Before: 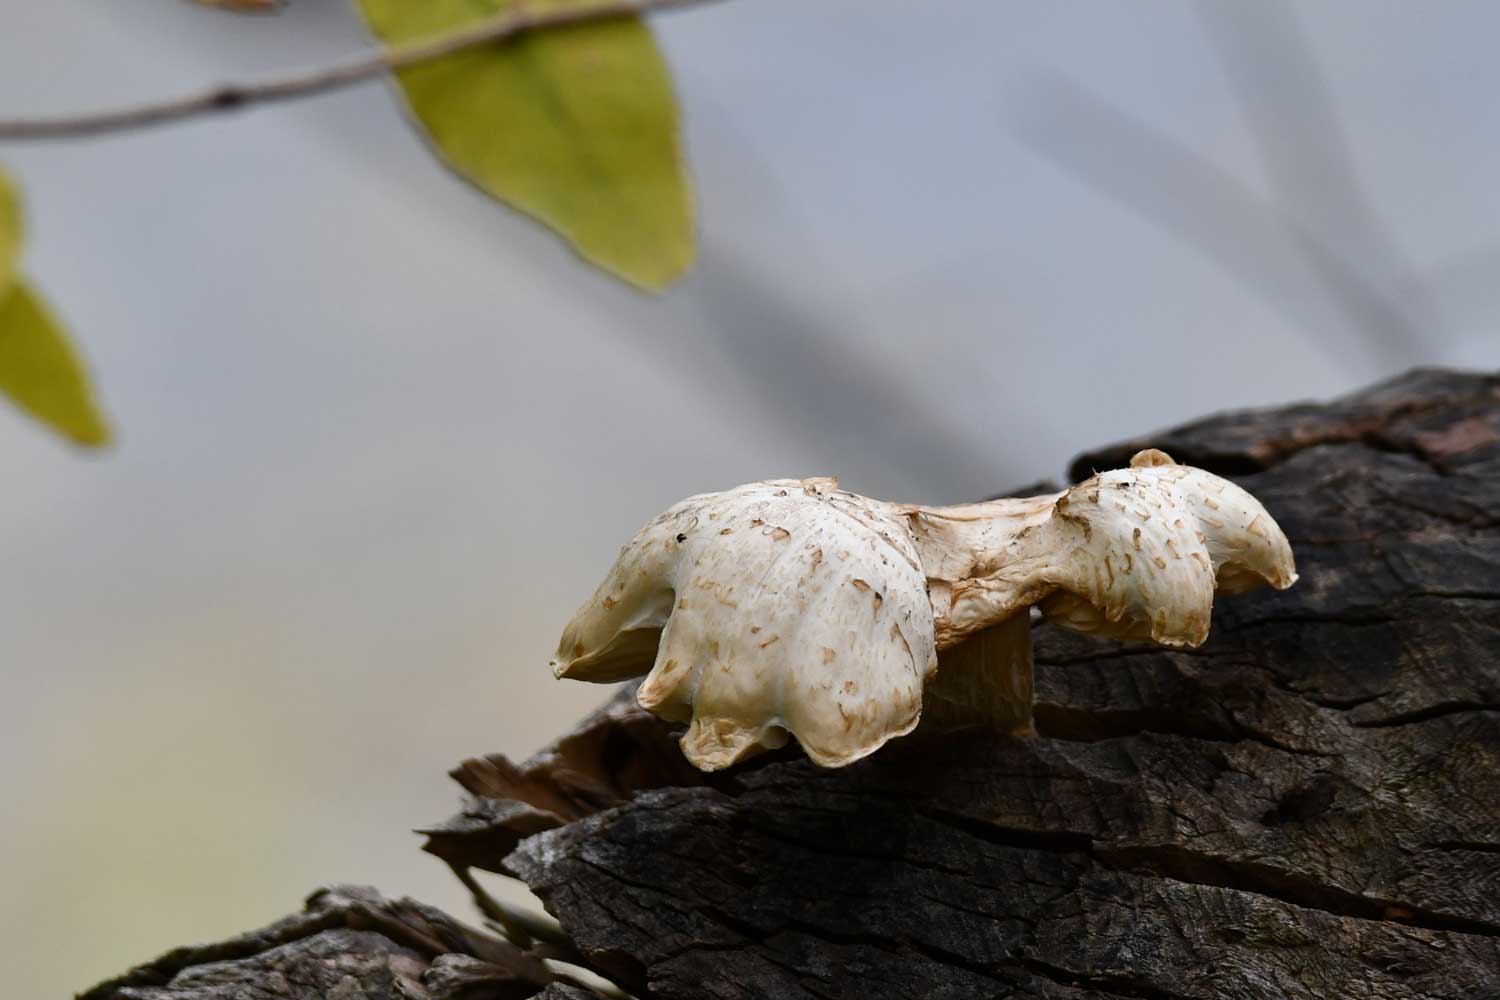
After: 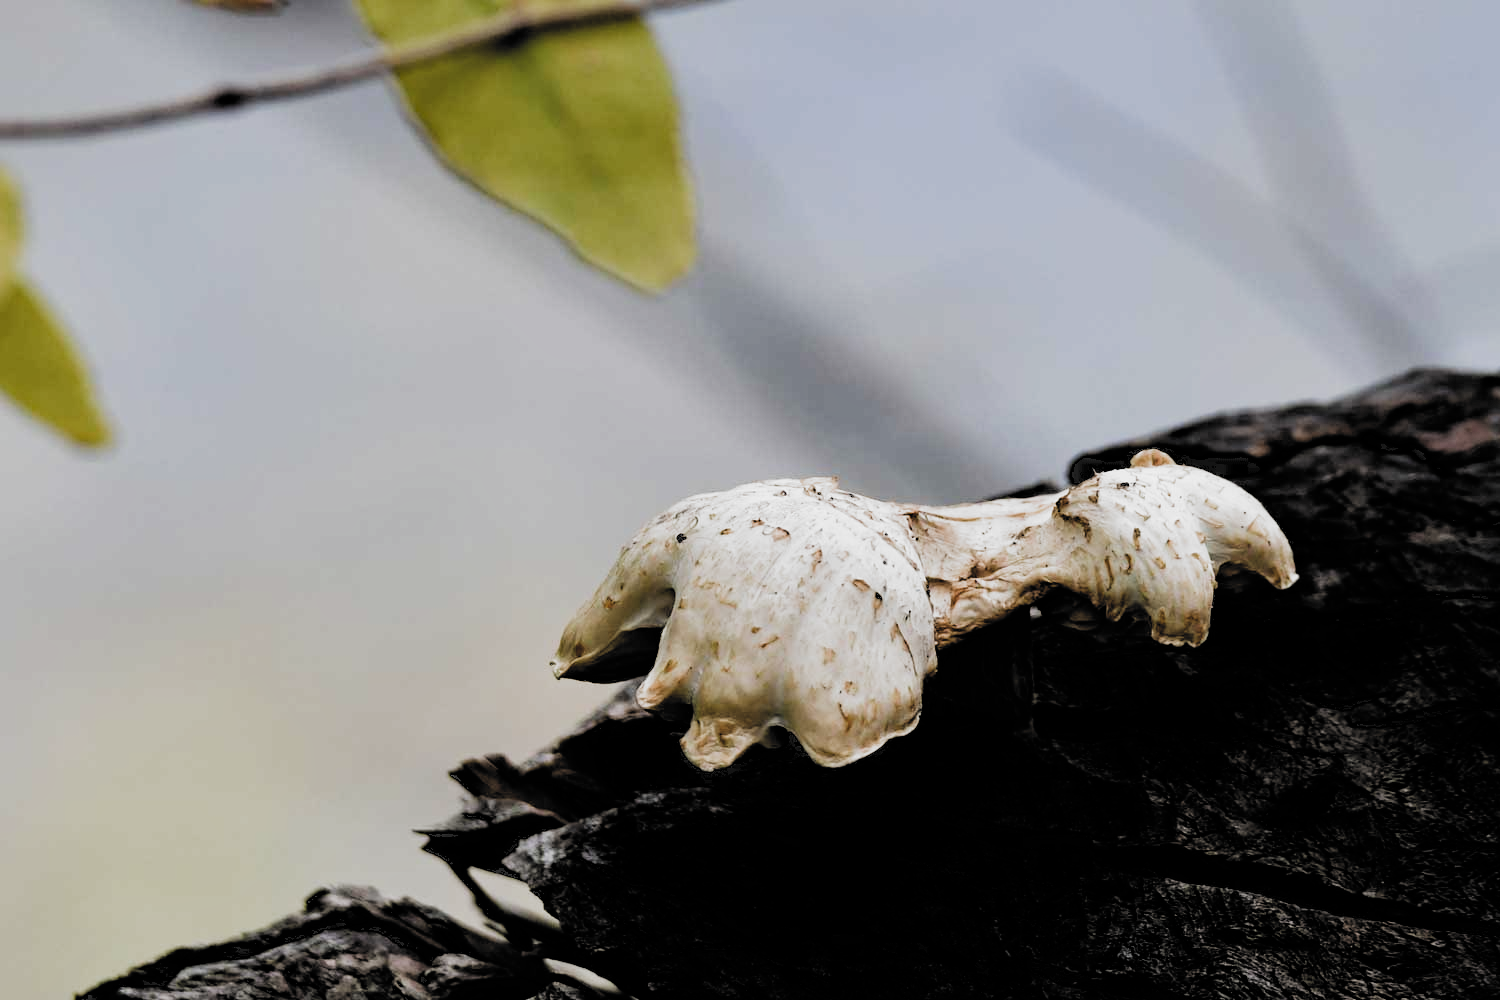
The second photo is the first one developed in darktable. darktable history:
tone equalizer: -8 EV -0.418 EV, -7 EV -0.382 EV, -6 EV -0.298 EV, -5 EV -0.248 EV, -3 EV 0.24 EV, -2 EV 0.348 EV, -1 EV 0.383 EV, +0 EV 0.395 EV
filmic rgb: black relative exposure -5.13 EV, white relative exposure 3.98 EV, hardness 2.89, contrast 1.297, highlights saturation mix -30.56%, add noise in highlights 0.001, preserve chrominance luminance Y, color science v3 (2019), use custom middle-gray values true, contrast in highlights soft
exposure: exposure -0.04 EV, compensate highlight preservation false
haze removal: adaptive false
